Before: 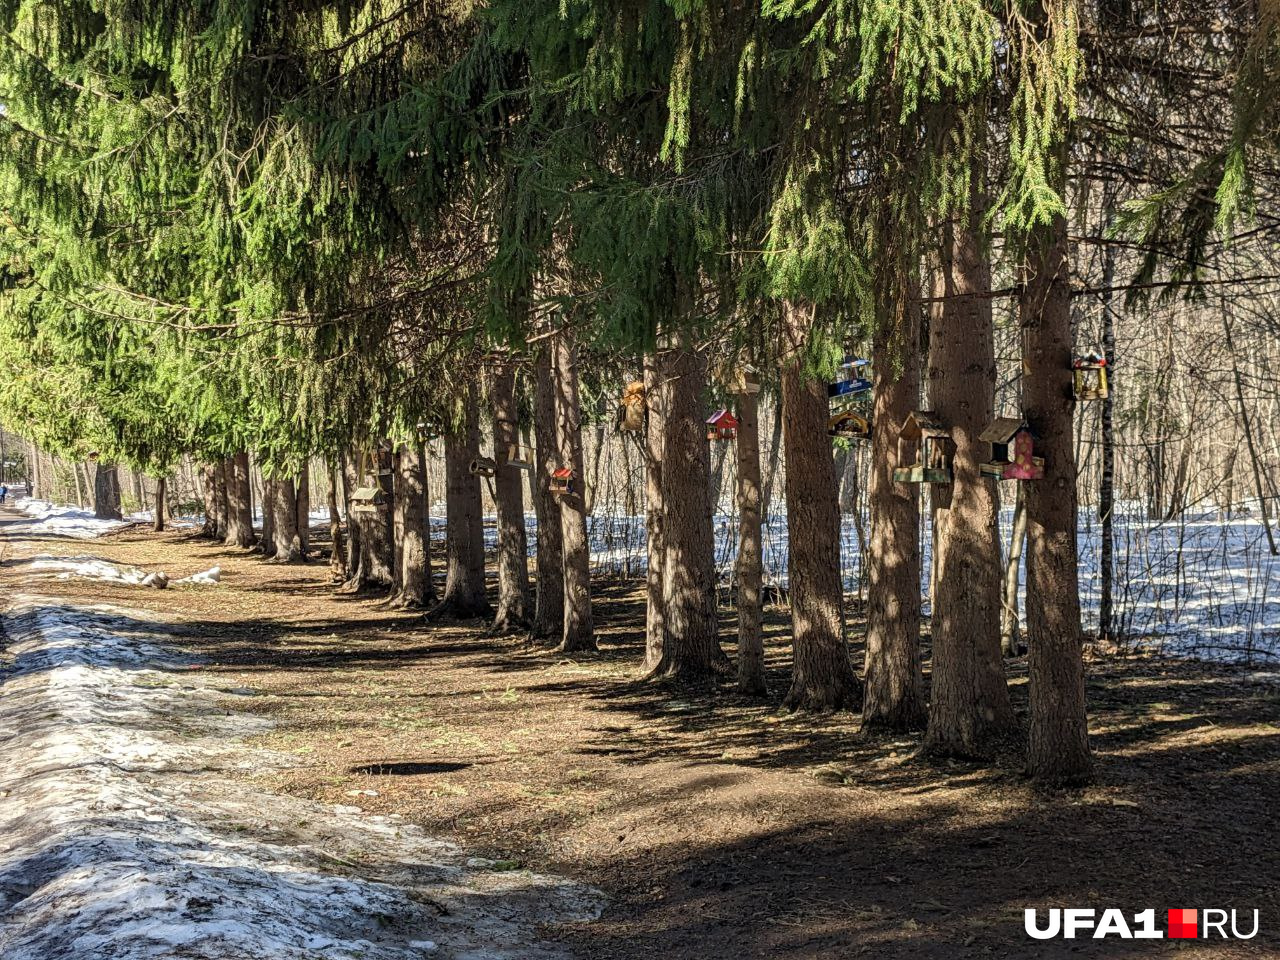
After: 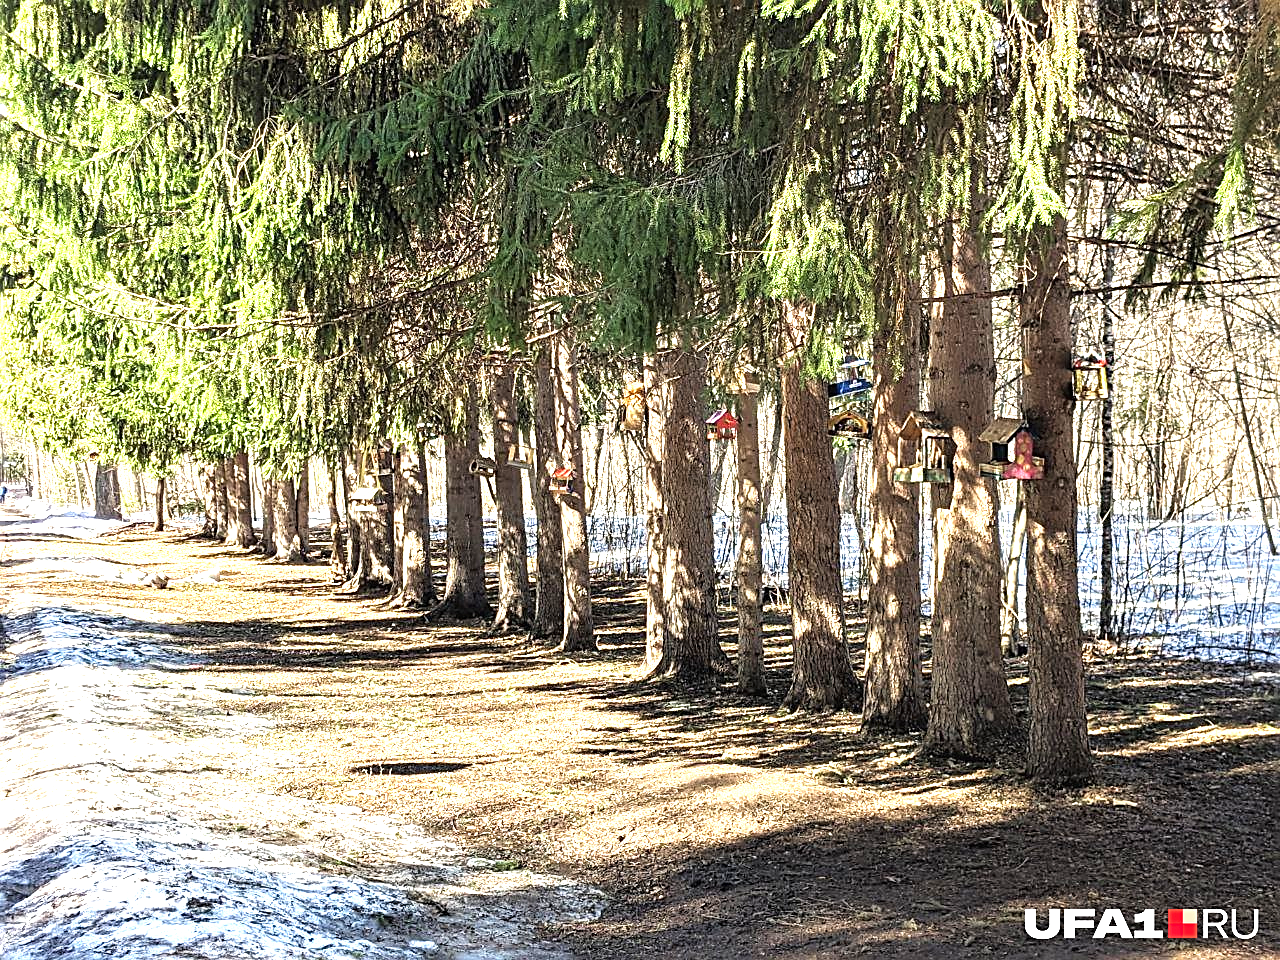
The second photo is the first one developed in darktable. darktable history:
sharpen: on, module defaults
exposure: black level correction -0.002, exposure 1.33 EV, compensate highlight preservation false
tone equalizer: -8 EV -0.408 EV, -7 EV -0.383 EV, -6 EV -0.325 EV, -5 EV -0.236 EV, -3 EV 0.231 EV, -2 EV 0.341 EV, -1 EV 0.413 EV, +0 EV 0.402 EV
